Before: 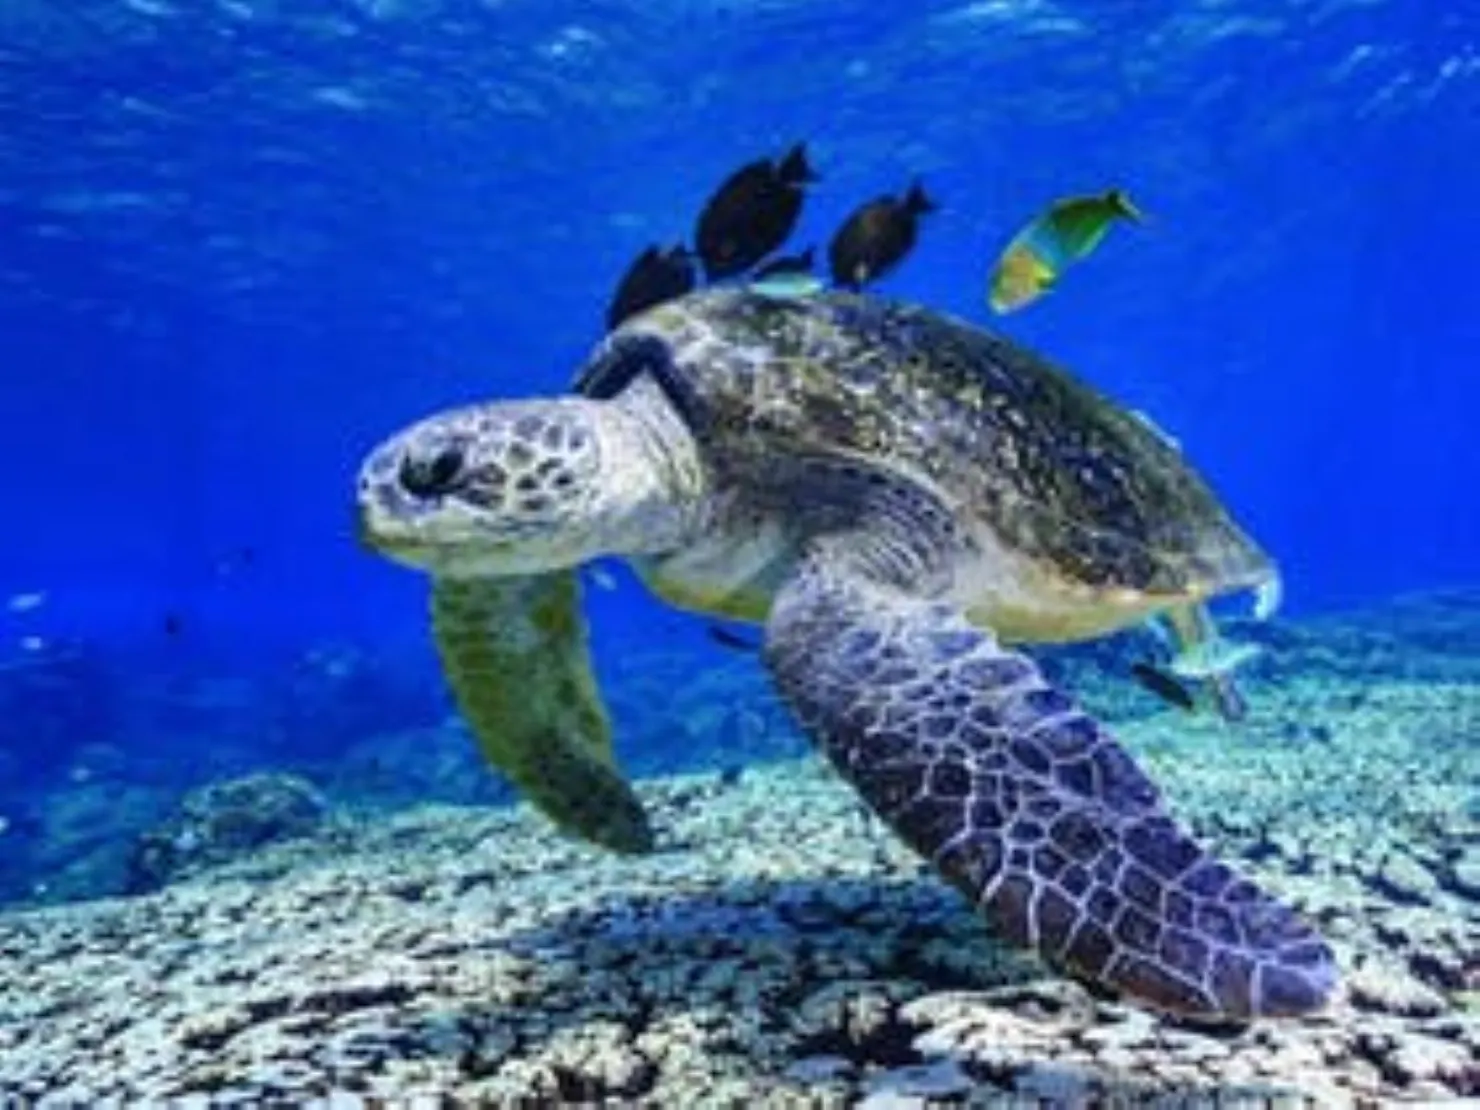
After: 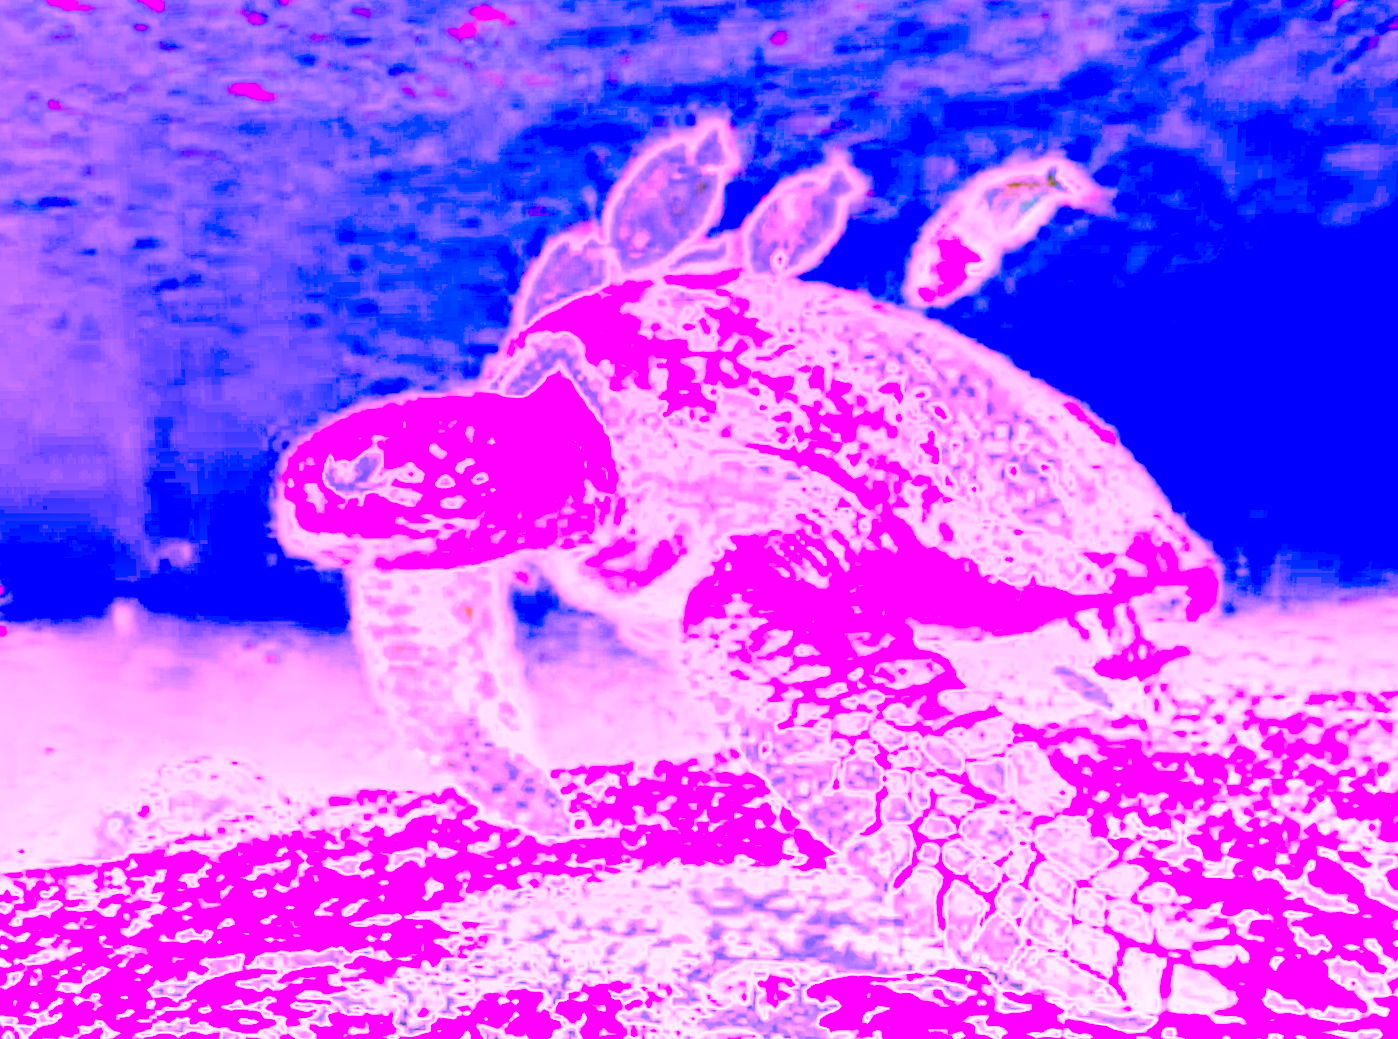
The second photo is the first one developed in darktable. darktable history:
rotate and perspective: rotation 0.062°, lens shift (vertical) 0.115, lens shift (horizontal) -0.133, crop left 0.047, crop right 0.94, crop top 0.061, crop bottom 0.94
white balance: red 8, blue 8
local contrast: detail 130%
haze removal: strength 0.29, distance 0.25, compatibility mode true, adaptive false
